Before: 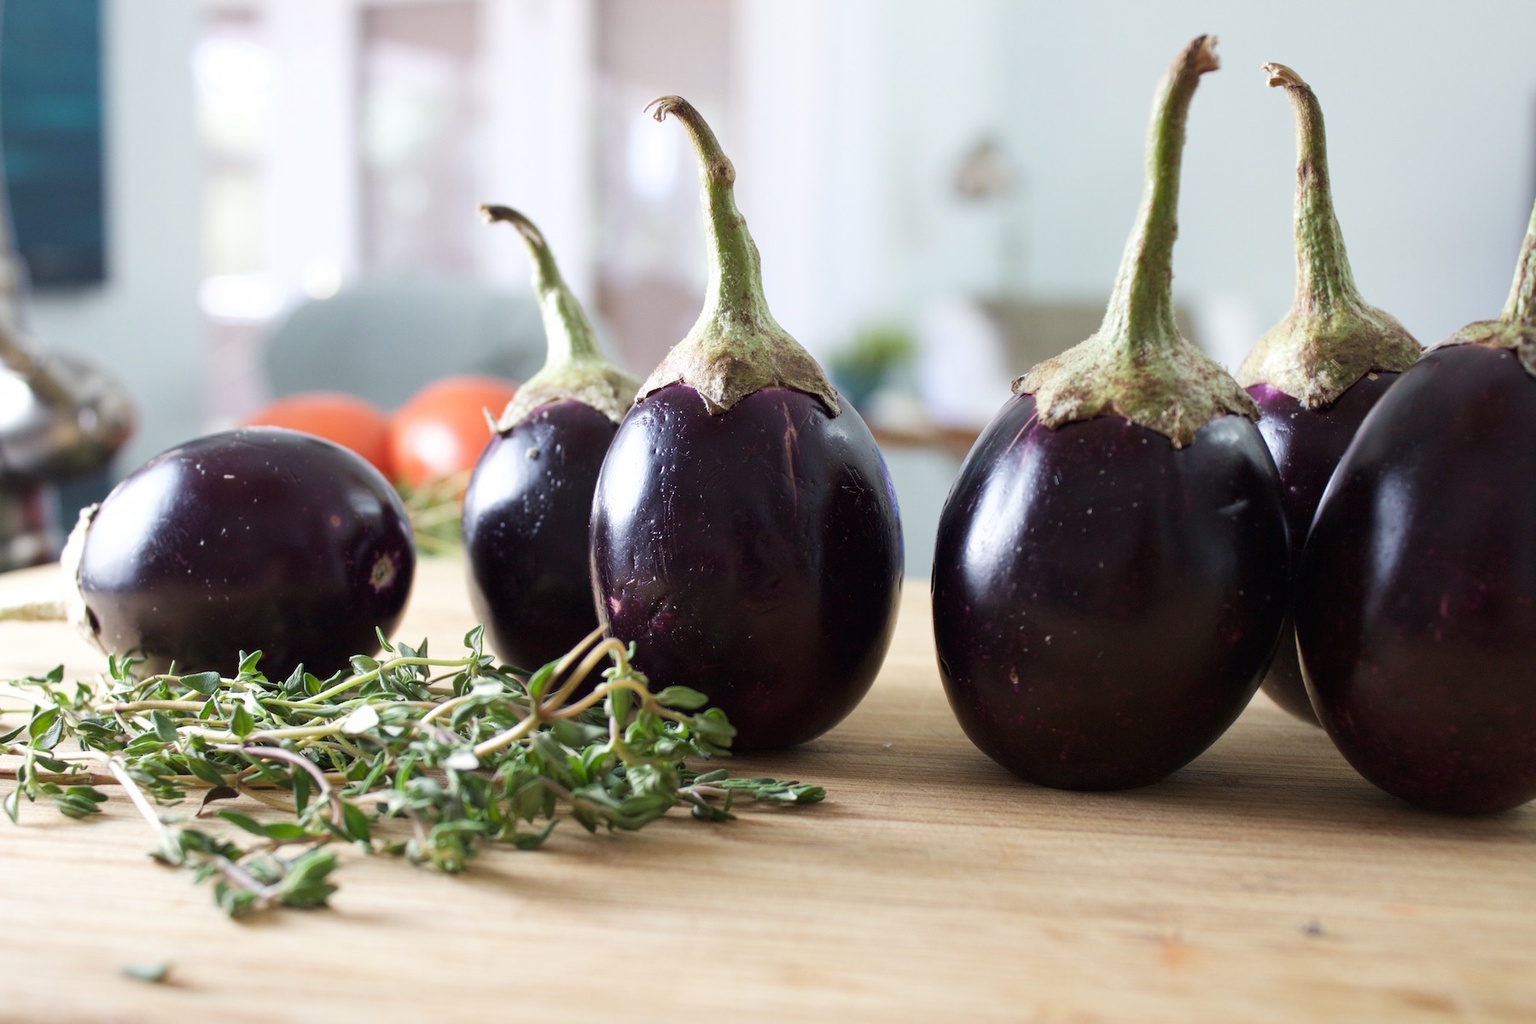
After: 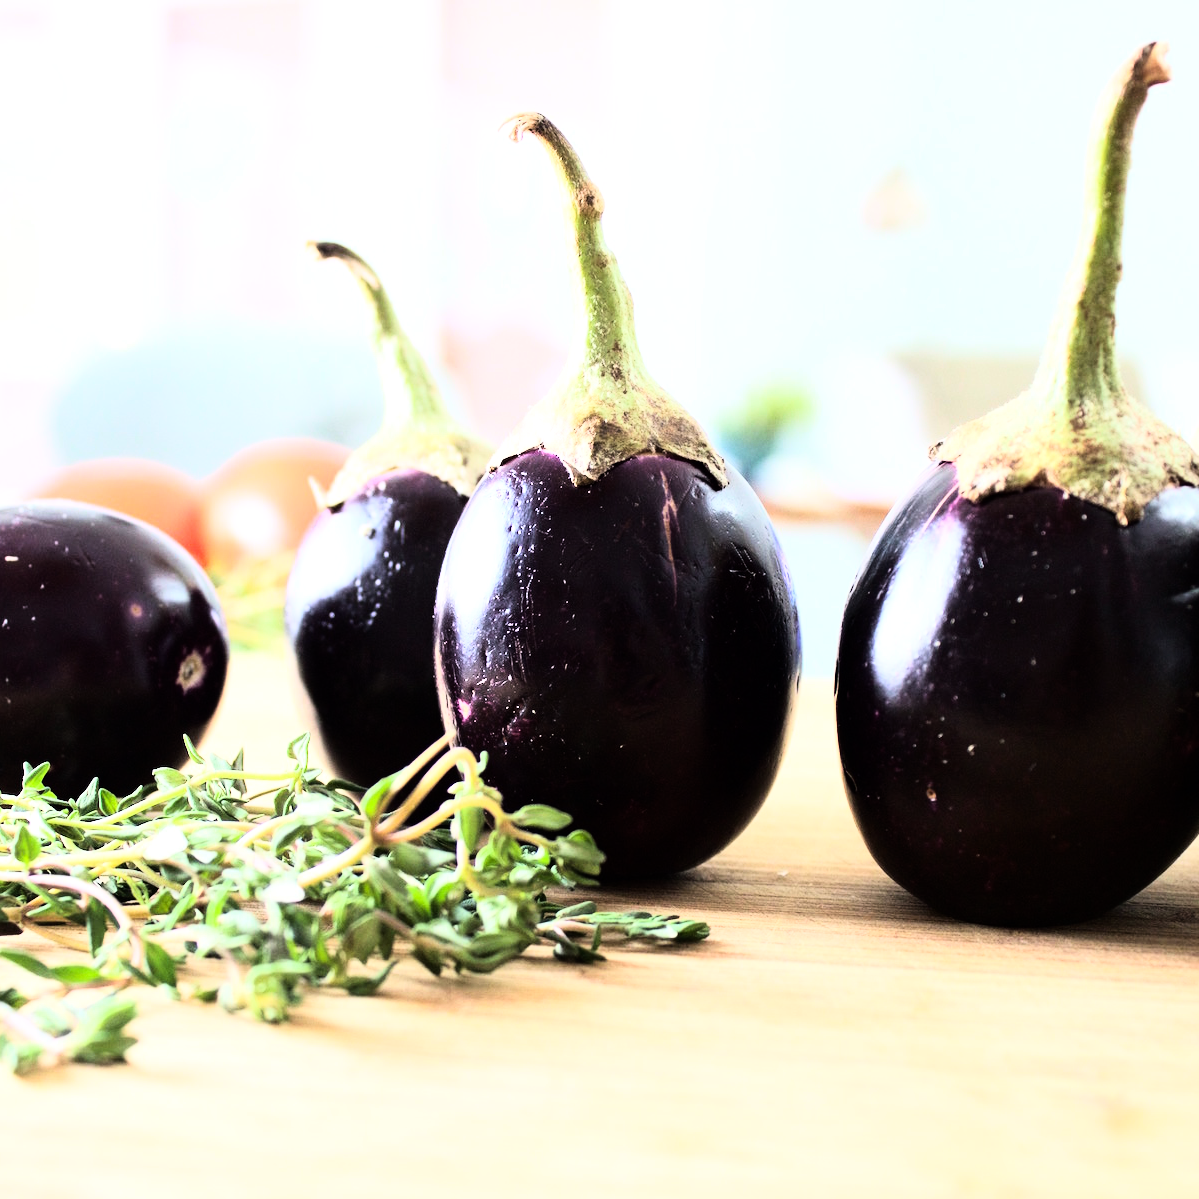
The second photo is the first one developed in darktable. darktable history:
exposure: black level correction 0.001, exposure 0.5 EV, compensate exposure bias true, compensate highlight preservation false
crop and rotate: left 14.292%, right 19.041%
rgb curve: curves: ch0 [(0, 0) (0.21, 0.15) (0.24, 0.21) (0.5, 0.75) (0.75, 0.96) (0.89, 0.99) (1, 1)]; ch1 [(0, 0.02) (0.21, 0.13) (0.25, 0.2) (0.5, 0.67) (0.75, 0.9) (0.89, 0.97) (1, 1)]; ch2 [(0, 0.02) (0.21, 0.13) (0.25, 0.2) (0.5, 0.67) (0.75, 0.9) (0.89, 0.97) (1, 1)], compensate middle gray true
